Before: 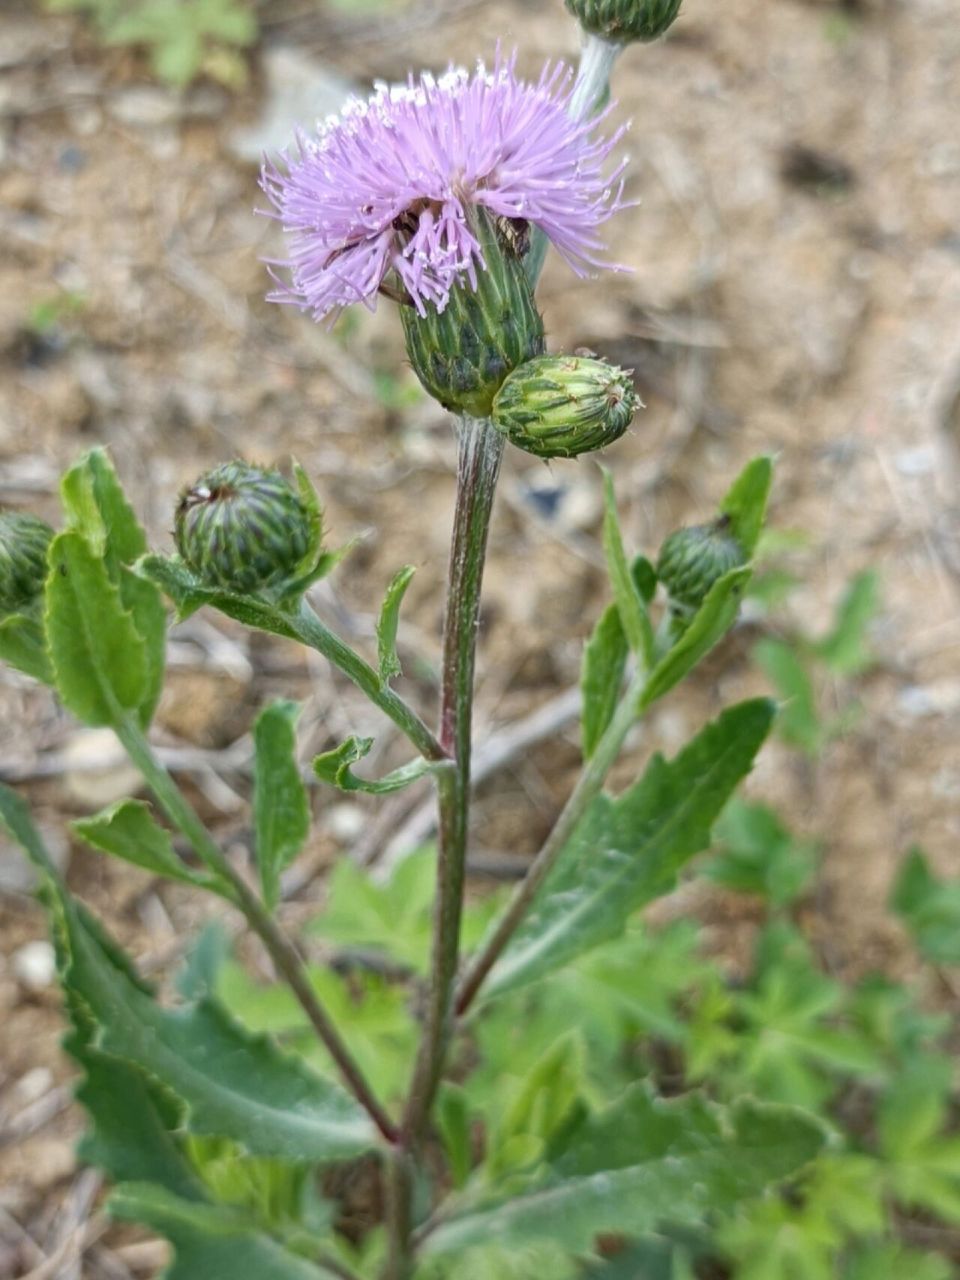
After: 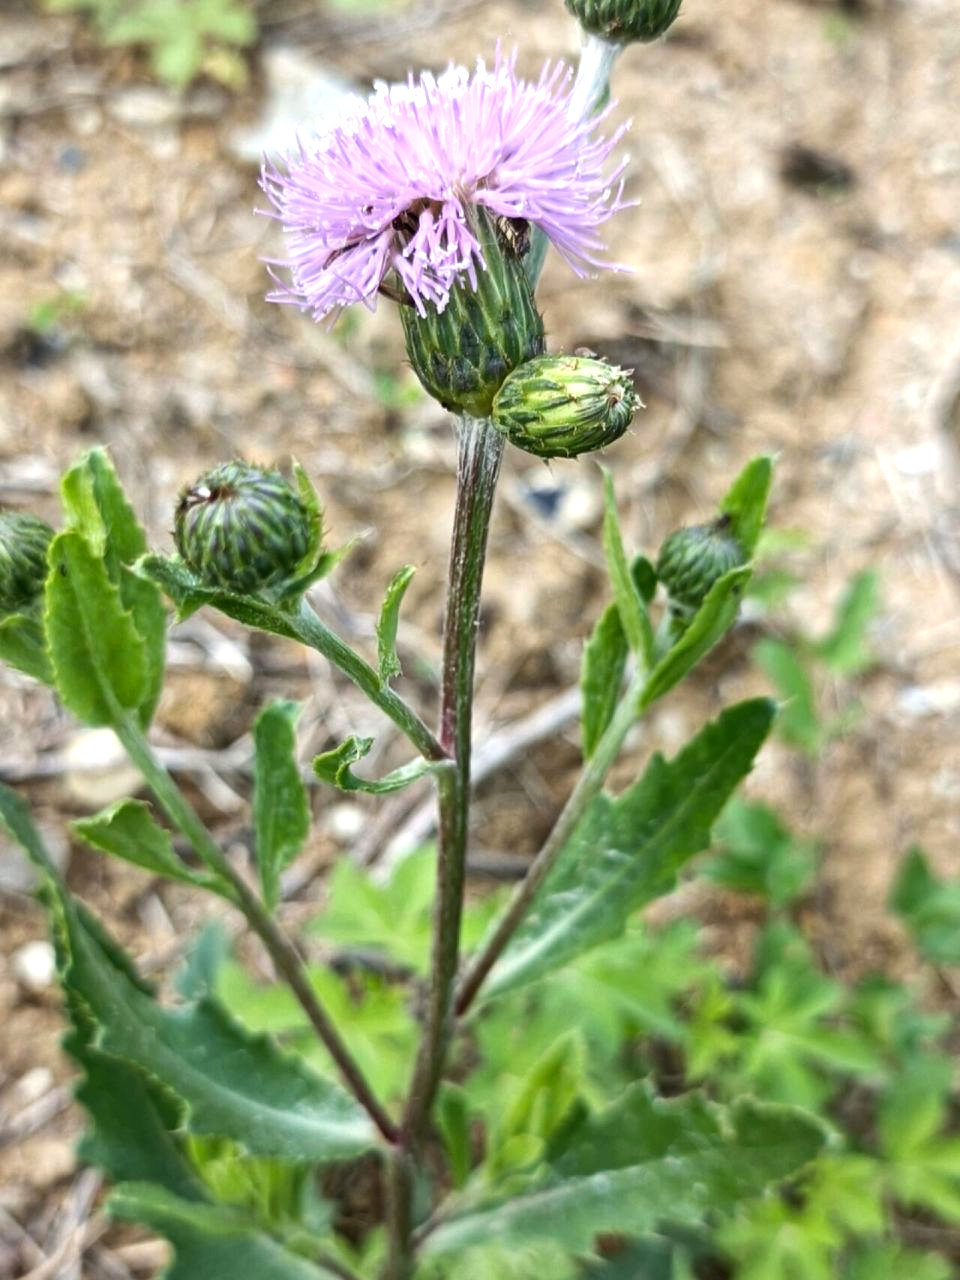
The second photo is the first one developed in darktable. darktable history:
tone equalizer: -8 EV -0.417 EV, -7 EV -0.389 EV, -6 EV -0.333 EV, -5 EV -0.222 EV, -3 EV 0.222 EV, -2 EV 0.333 EV, -1 EV 0.389 EV, +0 EV 0.417 EV, edges refinement/feathering 500, mask exposure compensation -1.57 EV, preserve details no
color balance: contrast 10%
